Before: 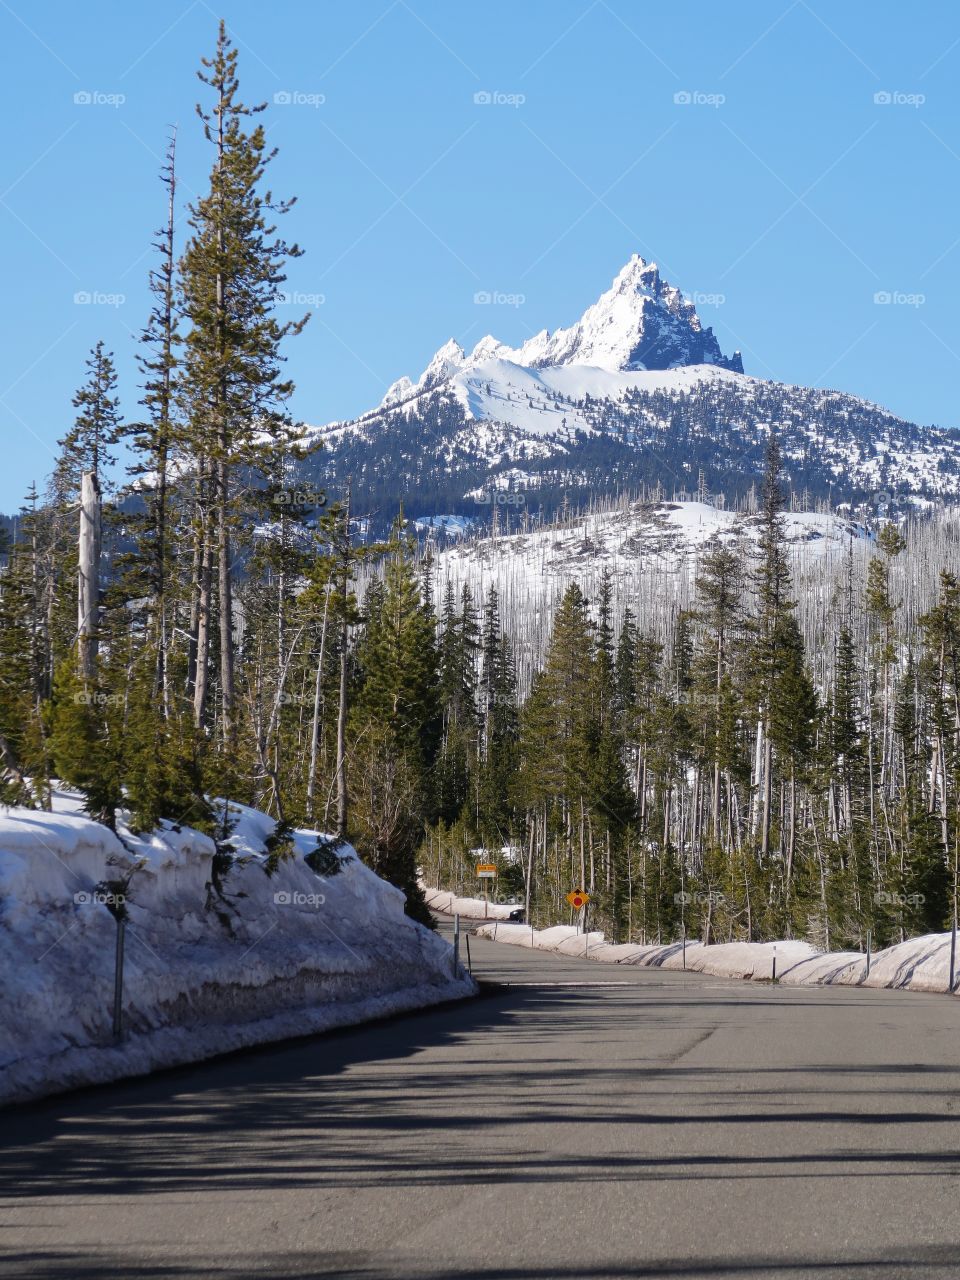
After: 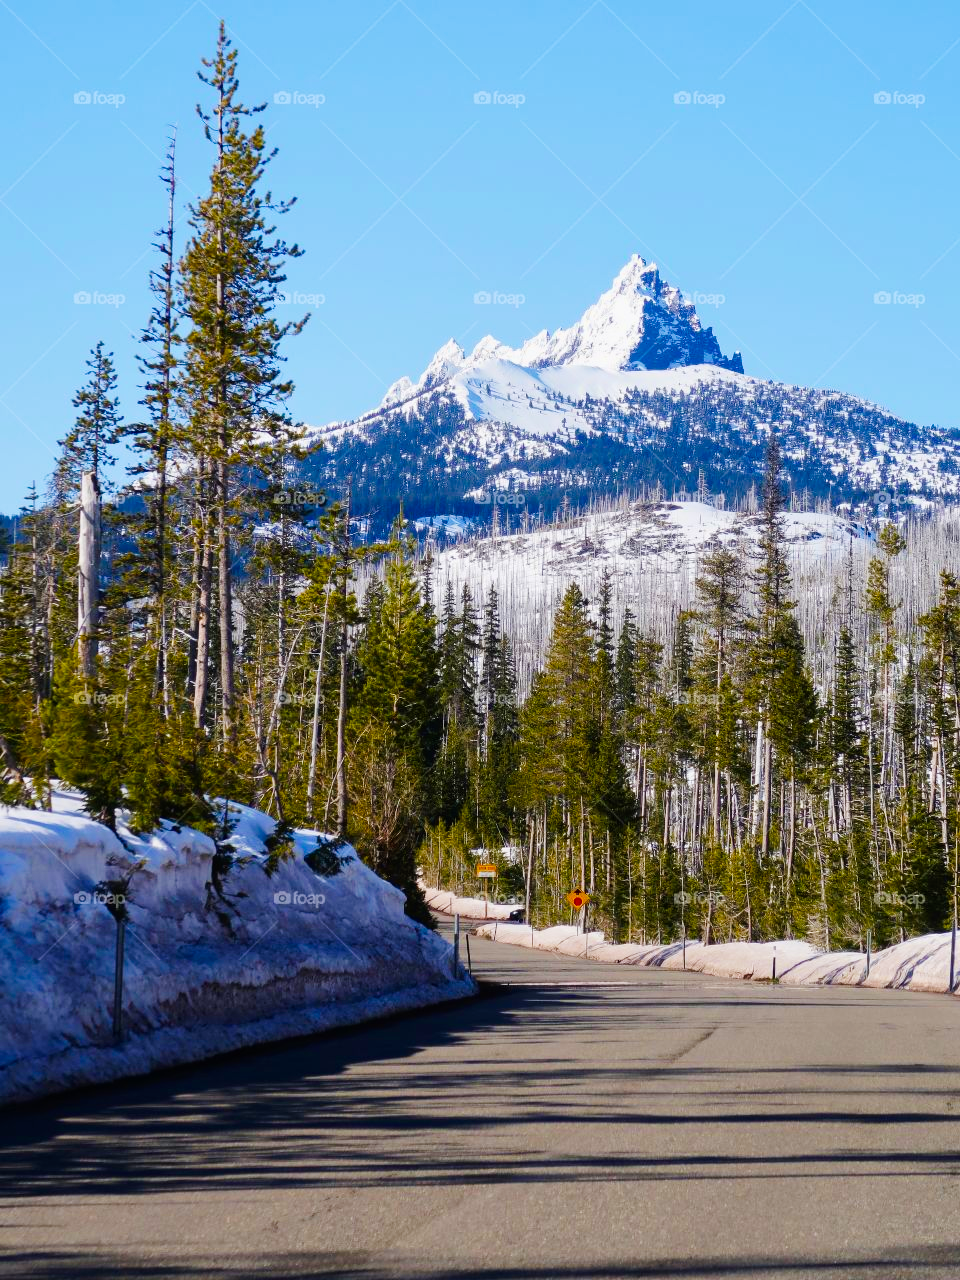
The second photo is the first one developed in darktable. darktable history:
tone curve: curves: ch0 [(0, 0) (0.071, 0.047) (0.266, 0.26) (0.491, 0.552) (0.753, 0.818) (1, 0.983)]; ch1 [(0, 0) (0.346, 0.307) (0.408, 0.369) (0.463, 0.443) (0.482, 0.493) (0.502, 0.5) (0.517, 0.518) (0.546, 0.576) (0.588, 0.643) (0.651, 0.709) (1, 1)]; ch2 [(0, 0) (0.346, 0.34) (0.434, 0.46) (0.485, 0.494) (0.5, 0.494) (0.517, 0.503) (0.535, 0.545) (0.583, 0.634) (0.625, 0.686) (1, 1)], preserve colors none
contrast brightness saturation: saturation -0.029
velvia: strength 51.55%, mid-tones bias 0.509
